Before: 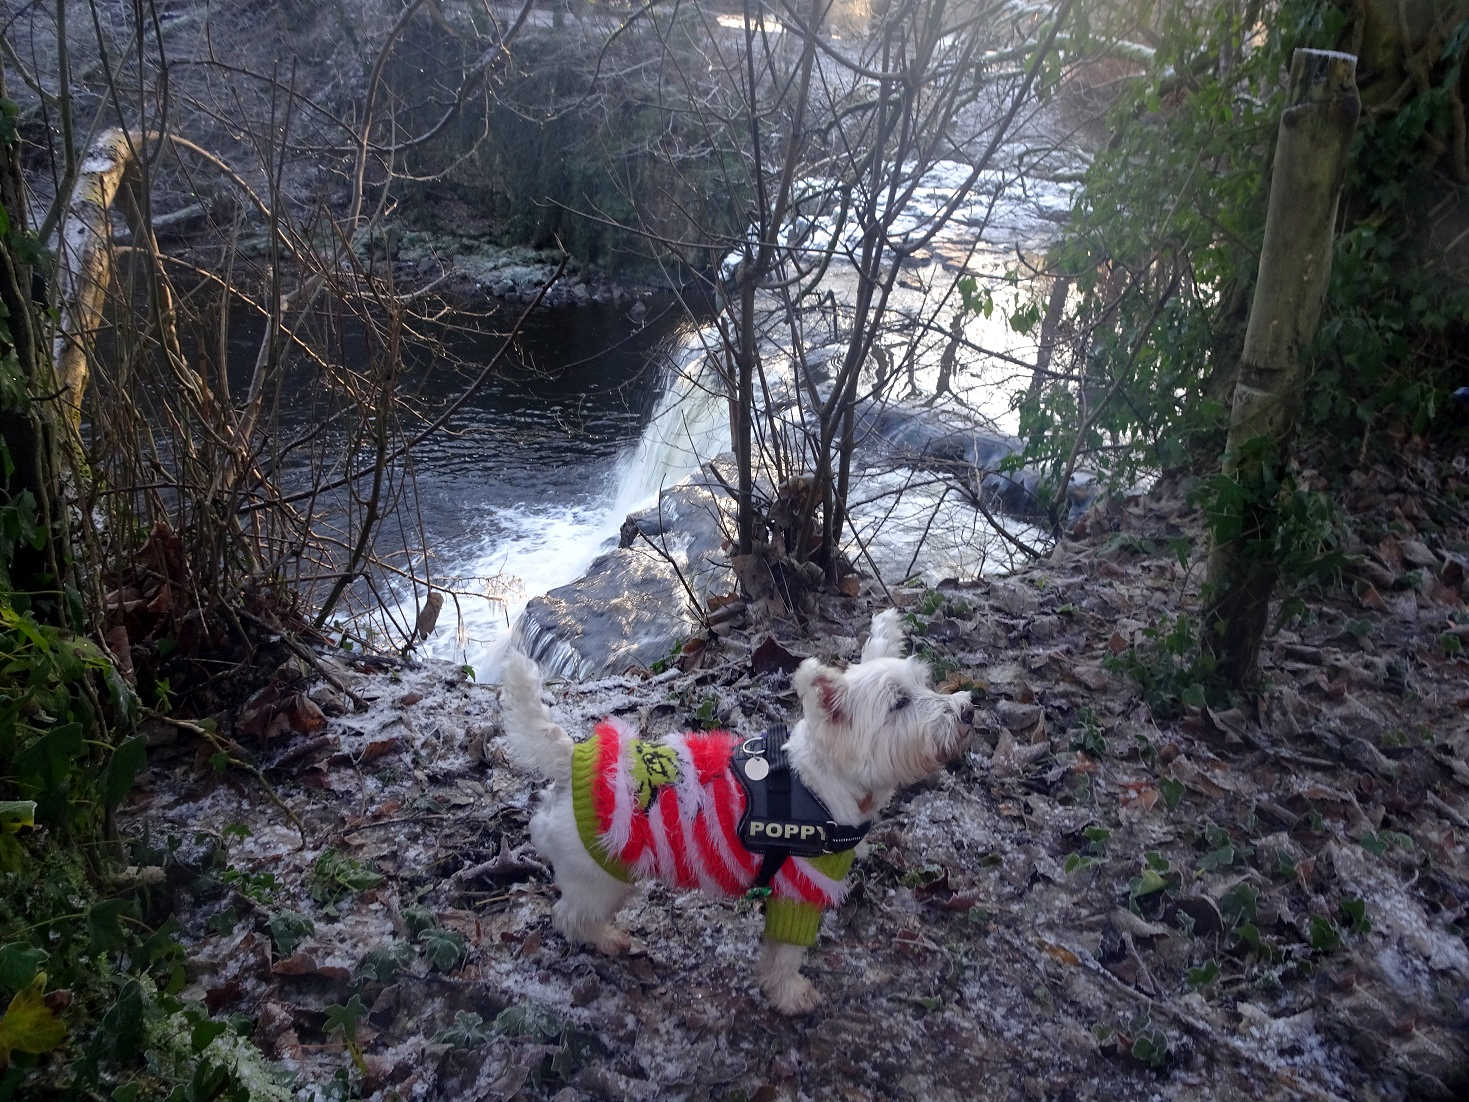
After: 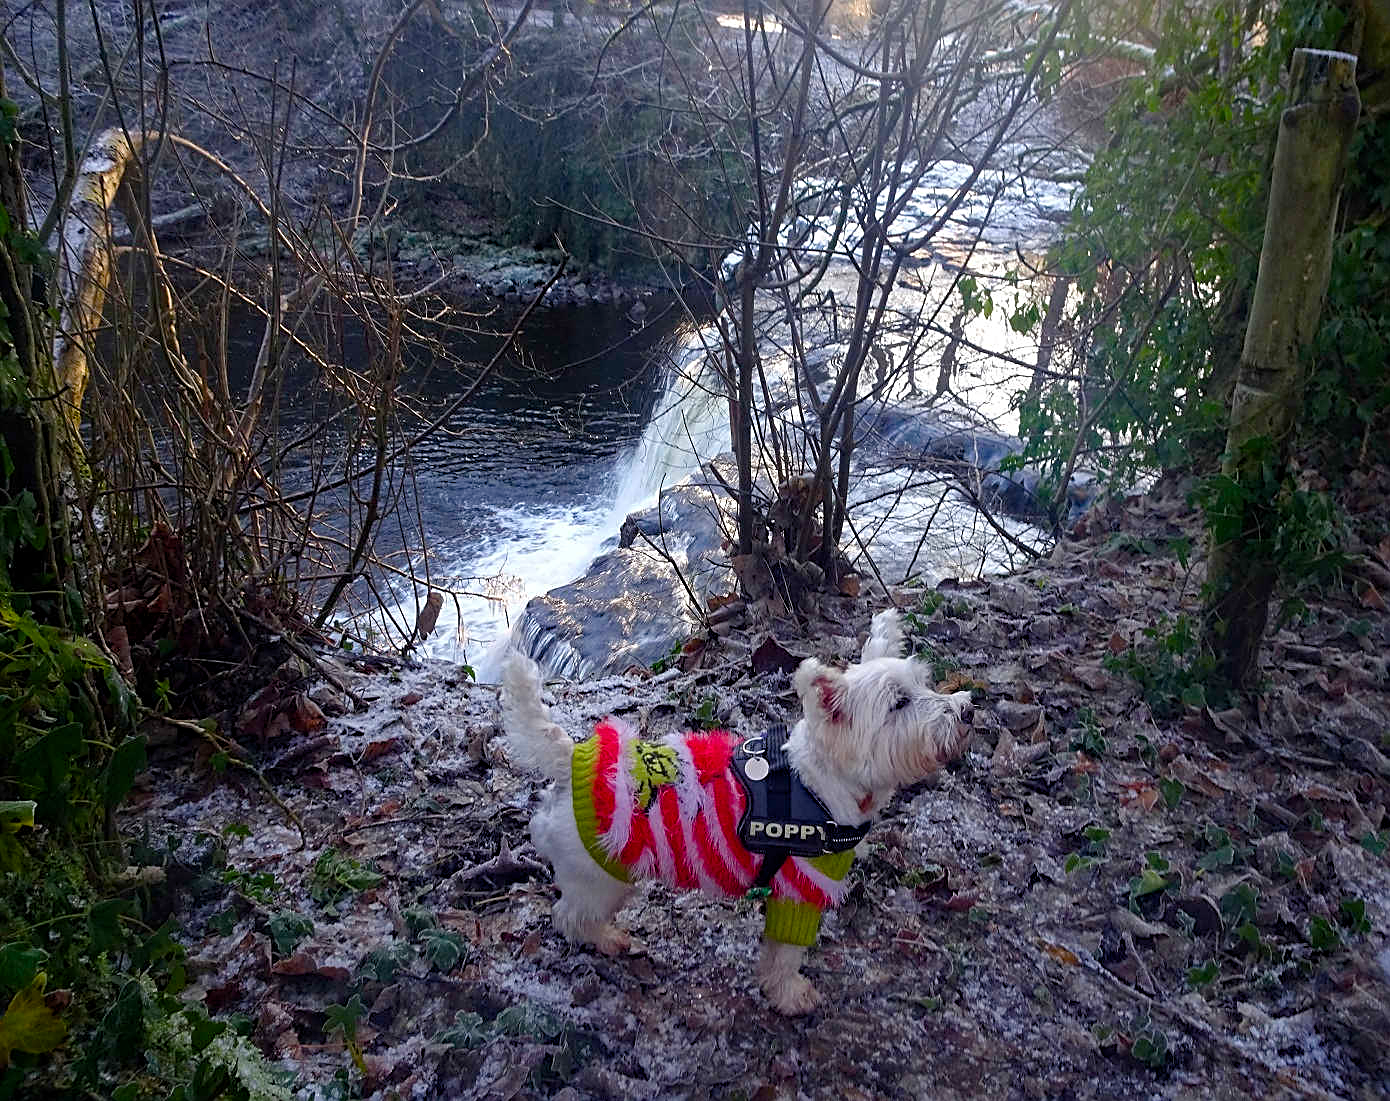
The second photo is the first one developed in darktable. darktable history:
crop and rotate: left 0%, right 5.312%
sharpen: on, module defaults
color balance rgb: perceptual saturation grading › global saturation 20.63%, perceptual saturation grading › highlights -19.779%, perceptual saturation grading › shadows 29.718%, global vibrance 20%
haze removal: compatibility mode true, adaptive false
